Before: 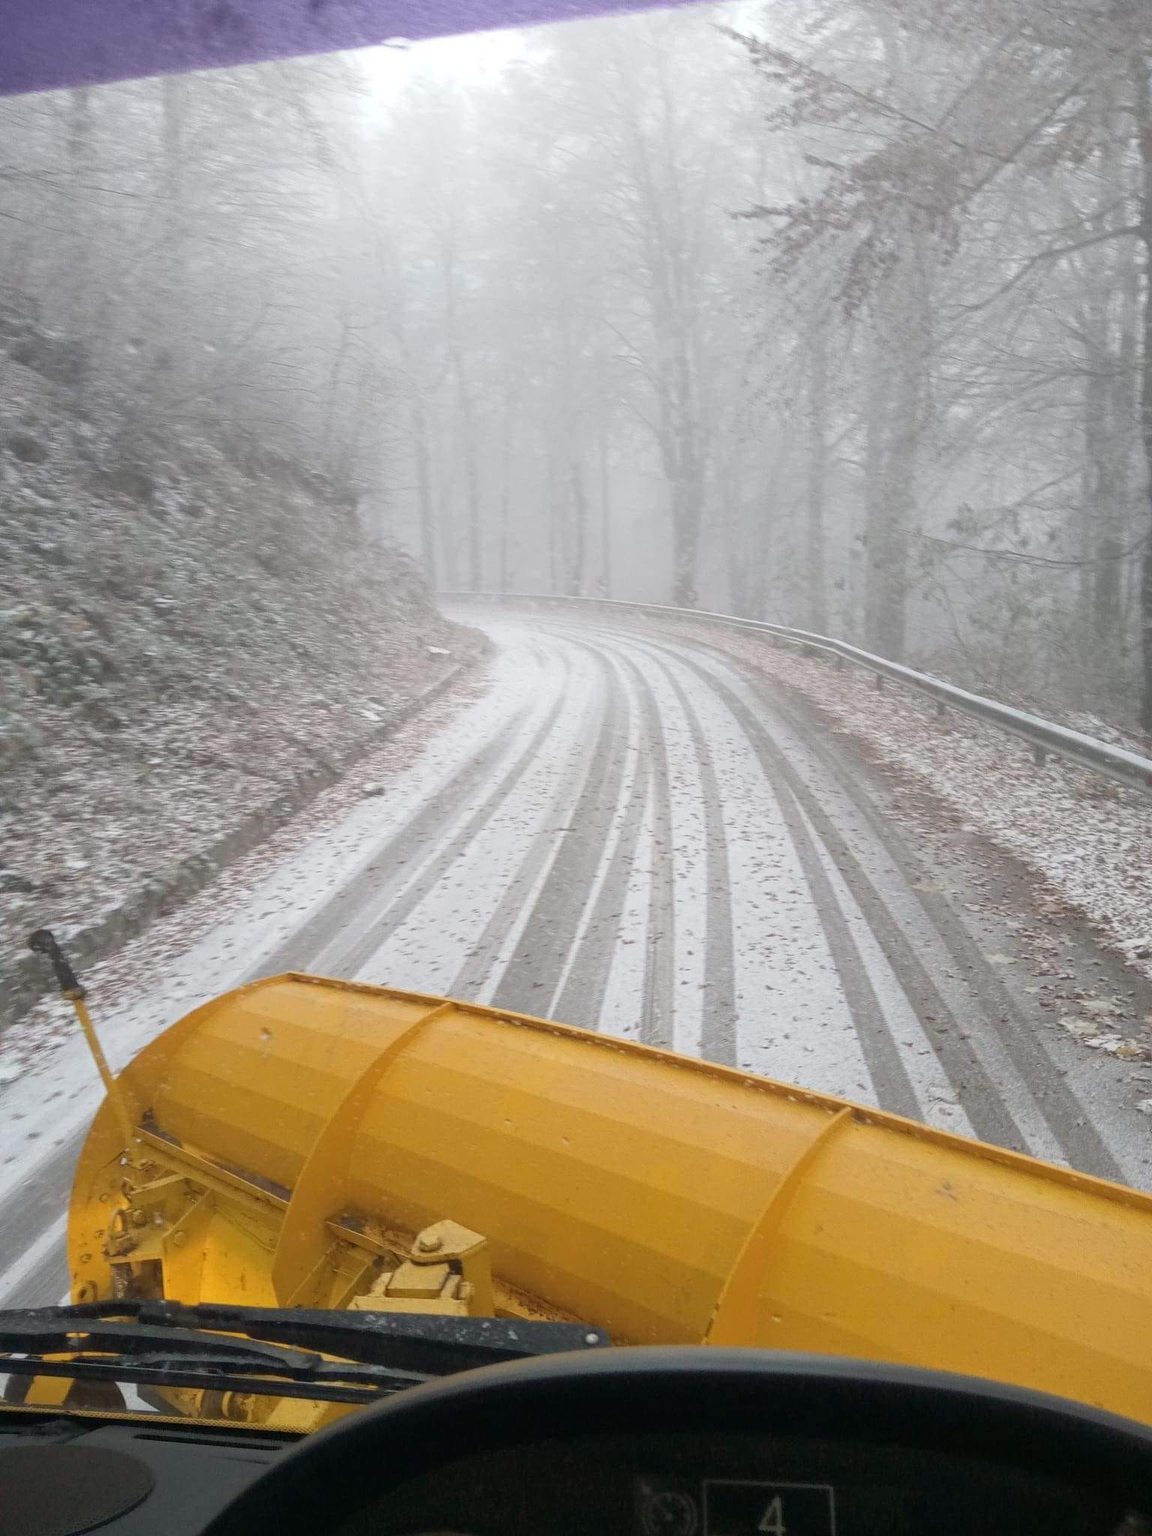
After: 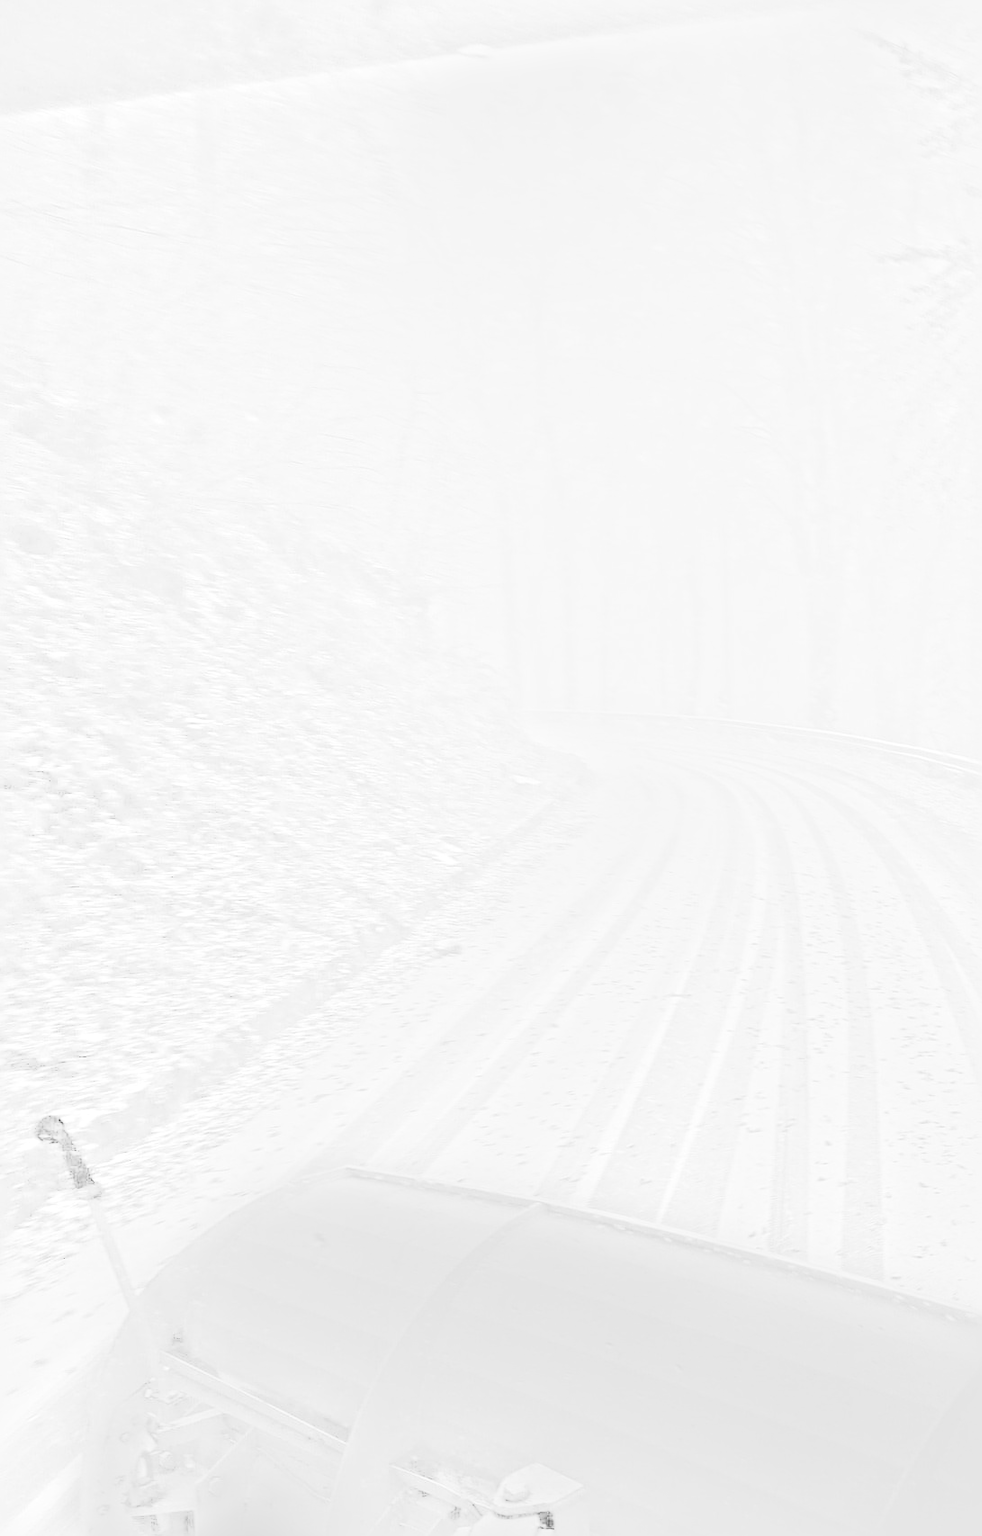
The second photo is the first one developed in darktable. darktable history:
white balance: red 4.26, blue 1.802
contrast brightness saturation: contrast 0.57, brightness 0.57, saturation -0.34
crop: right 28.885%, bottom 16.626%
monochrome: on, module defaults
sharpen: on, module defaults
